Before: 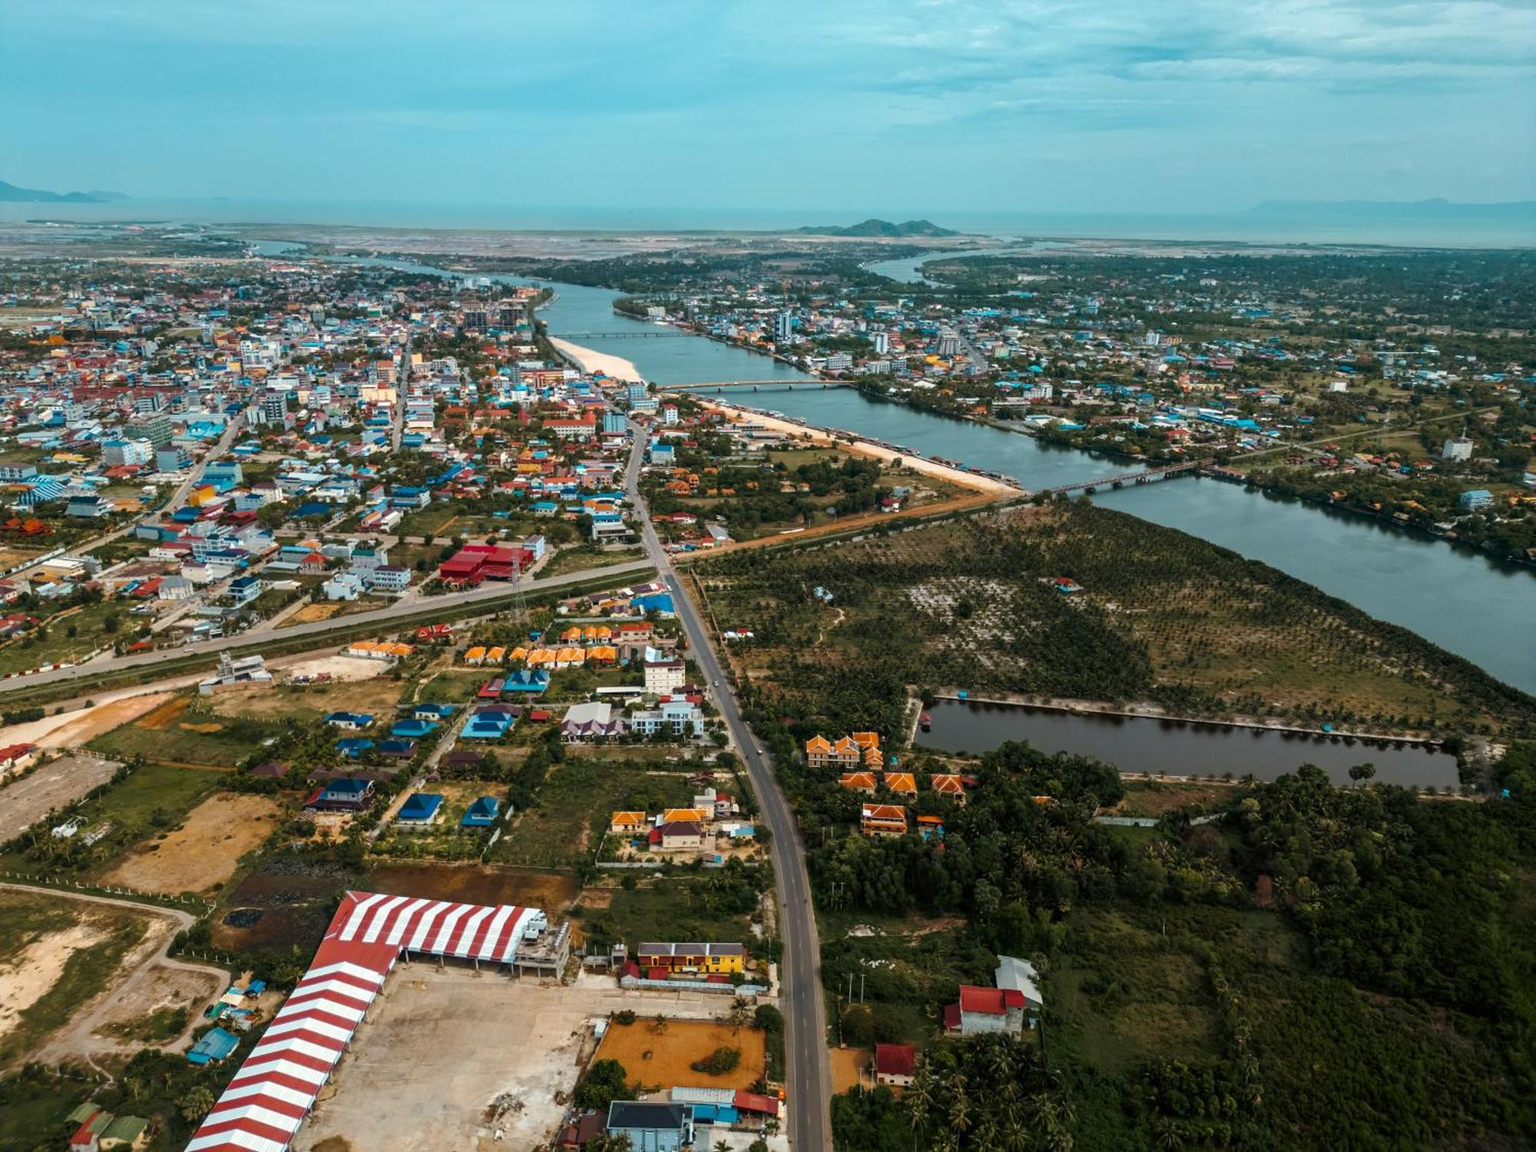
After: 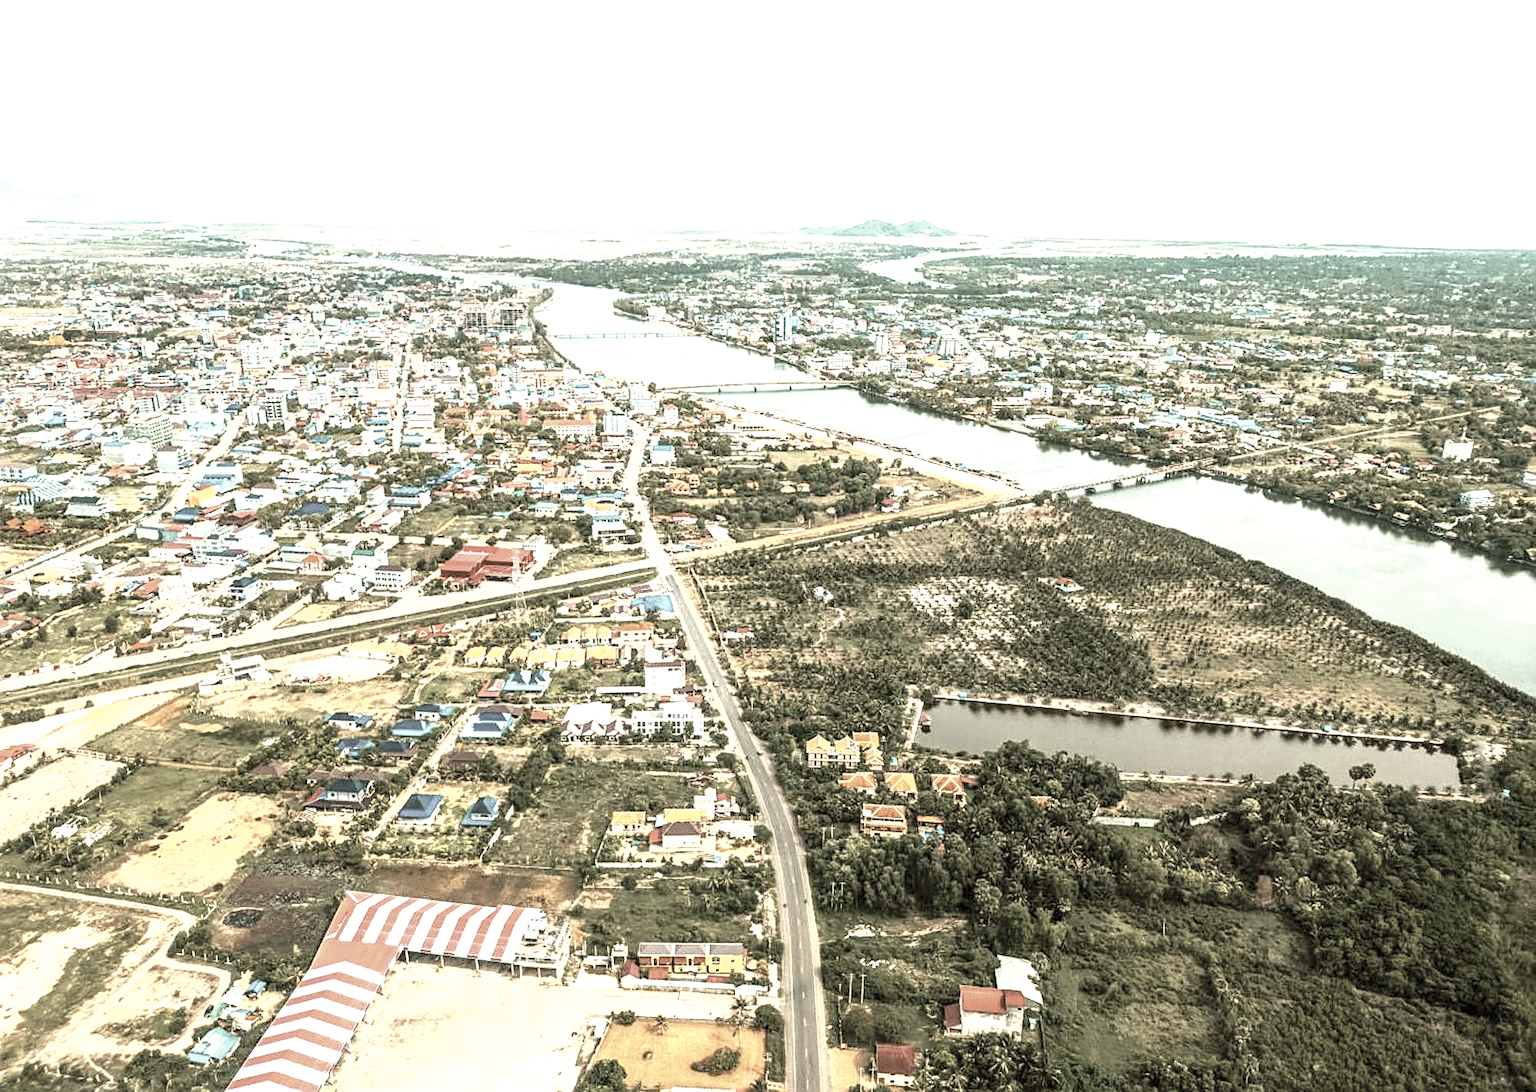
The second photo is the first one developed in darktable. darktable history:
crop and rotate: top 0.013%, bottom 5.131%
contrast brightness saturation: contrast 0.031, brightness 0.057, saturation 0.126
sharpen: on, module defaults
local contrast: detail 130%
color correction: highlights a* 0.176, highlights b* 29.42, shadows a* -0.266, shadows b* 21.73
exposure: exposure 2.234 EV, compensate highlight preservation false
velvia: on, module defaults
color zones: curves: ch1 [(0, 0.153) (0.143, 0.15) (0.286, 0.151) (0.429, 0.152) (0.571, 0.152) (0.714, 0.151) (0.857, 0.151) (1, 0.153)]
